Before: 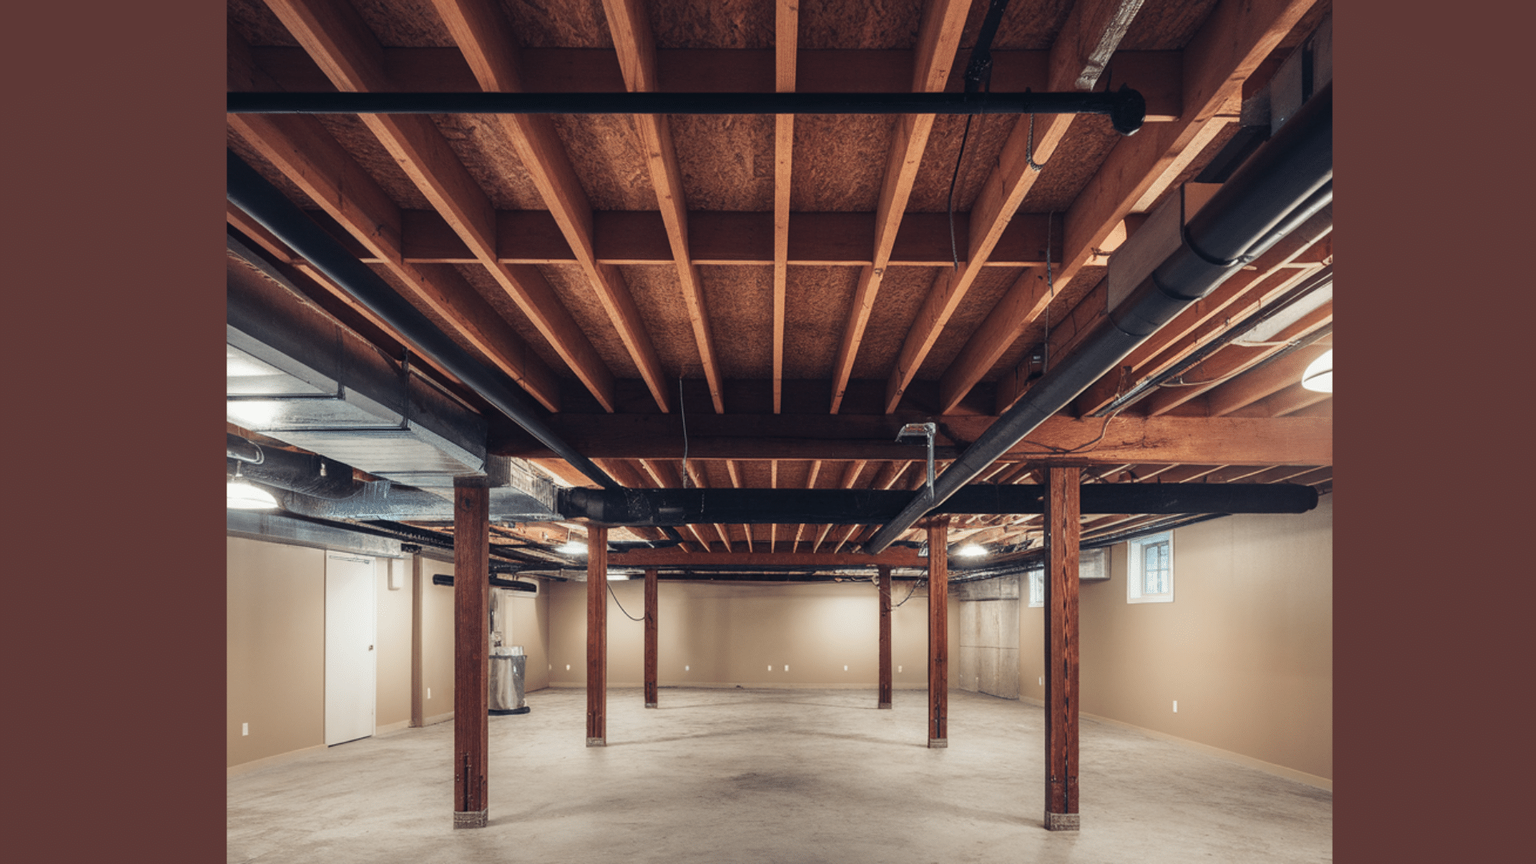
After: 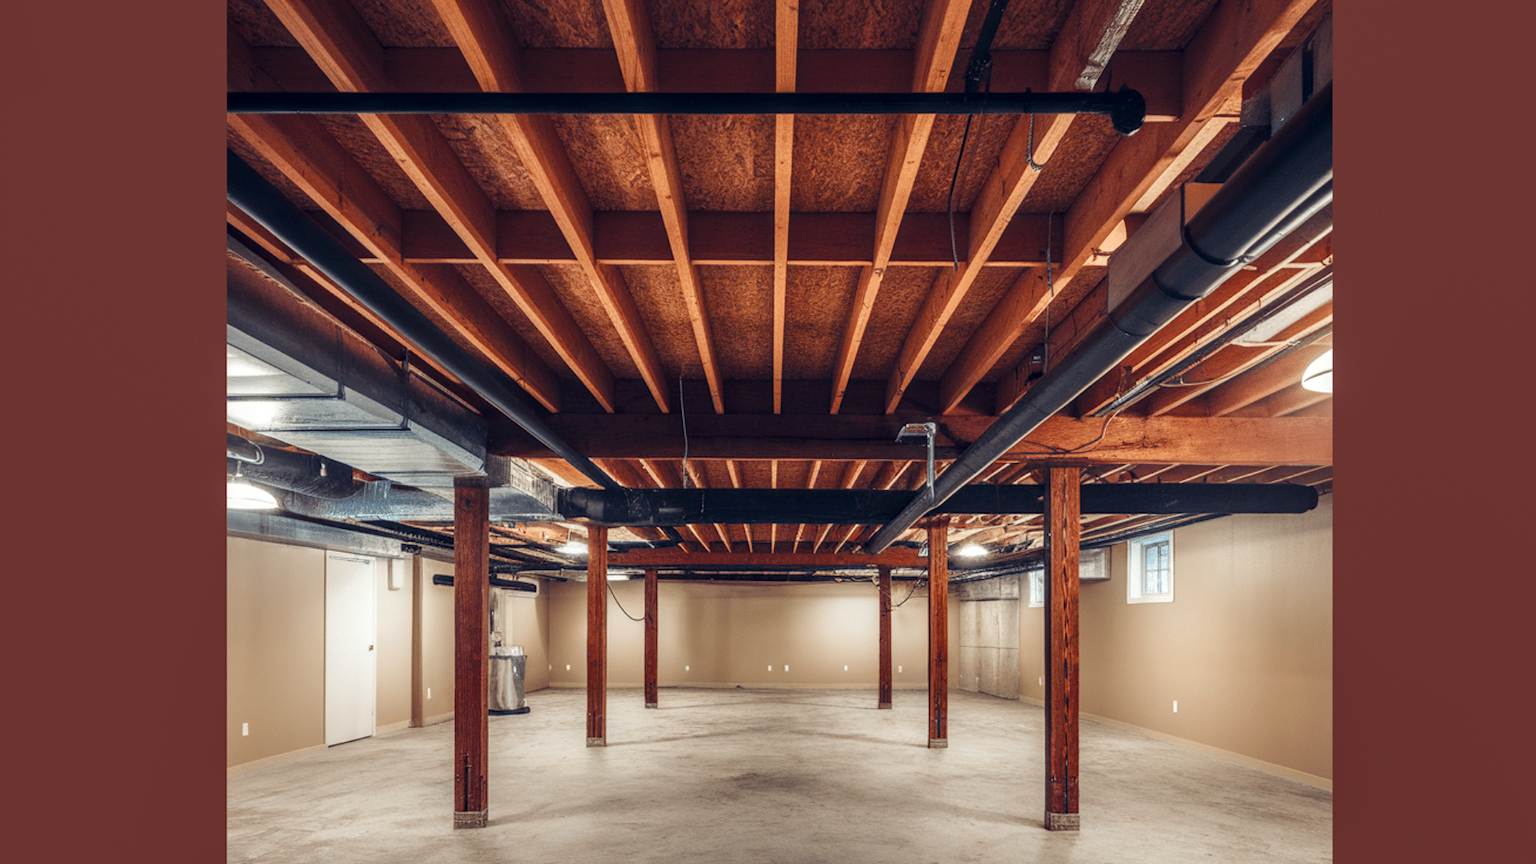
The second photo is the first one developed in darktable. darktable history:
local contrast: detail 130%
color balance rgb: perceptual saturation grading › global saturation 35%, perceptual saturation grading › highlights -30%, perceptual saturation grading › shadows 35%, perceptual brilliance grading › global brilliance 3%, perceptual brilliance grading › highlights -3%, perceptual brilliance grading › shadows 3%
